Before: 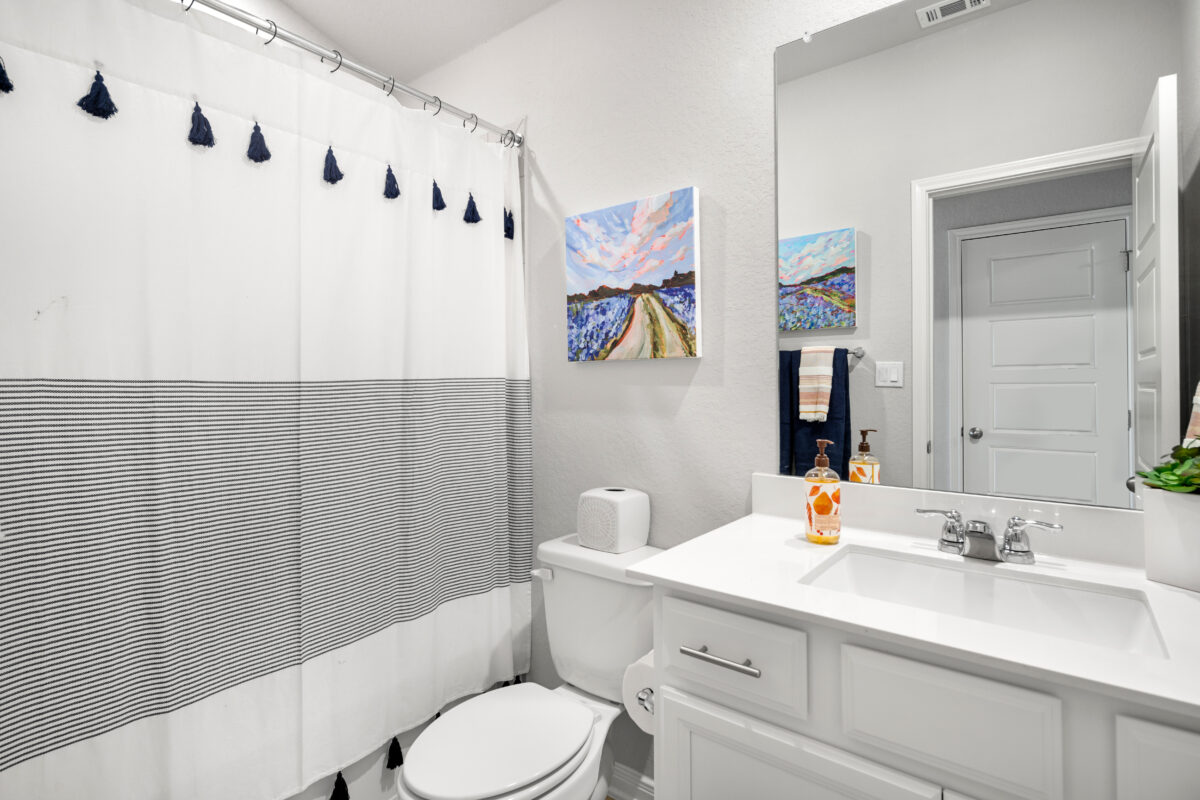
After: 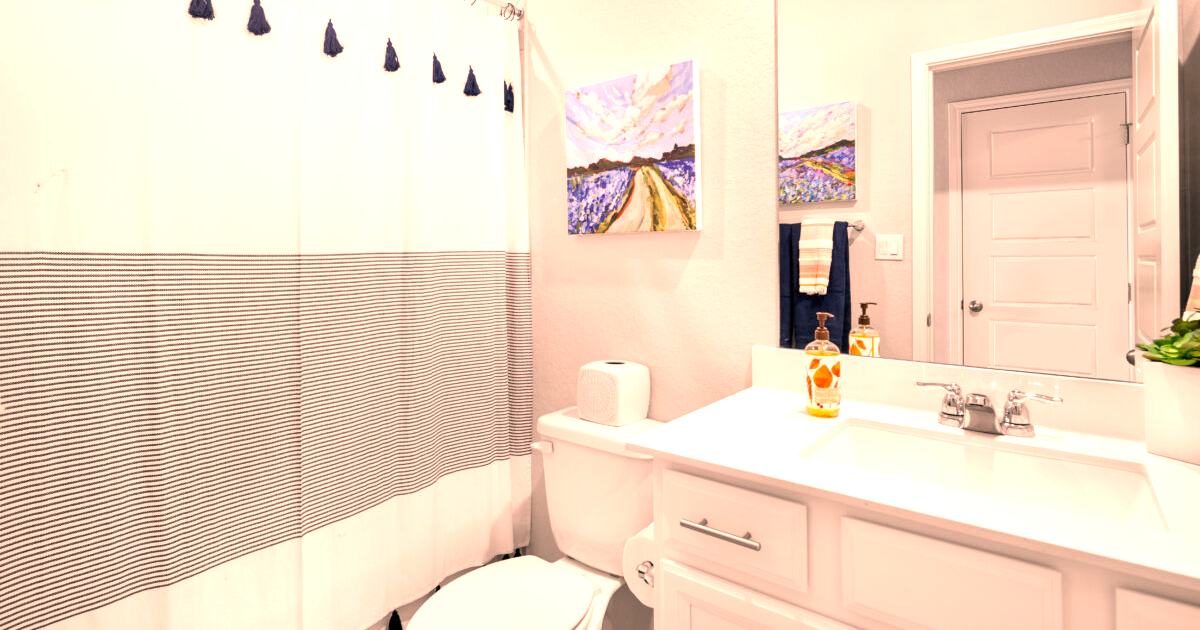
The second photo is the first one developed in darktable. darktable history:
exposure: exposure 0.804 EV, compensate exposure bias true, compensate highlight preservation false
color correction: highlights a* 22.23, highlights b* 21.49
crop and rotate: top 15.875%, bottom 5.331%
tone equalizer: -7 EV 0.196 EV, -6 EV 0.098 EV, -5 EV 0.082 EV, -4 EV 0.027 EV, -2 EV -0.019 EV, -1 EV -0.037 EV, +0 EV -0.048 EV, edges refinement/feathering 500, mask exposure compensation -1.57 EV, preserve details no
